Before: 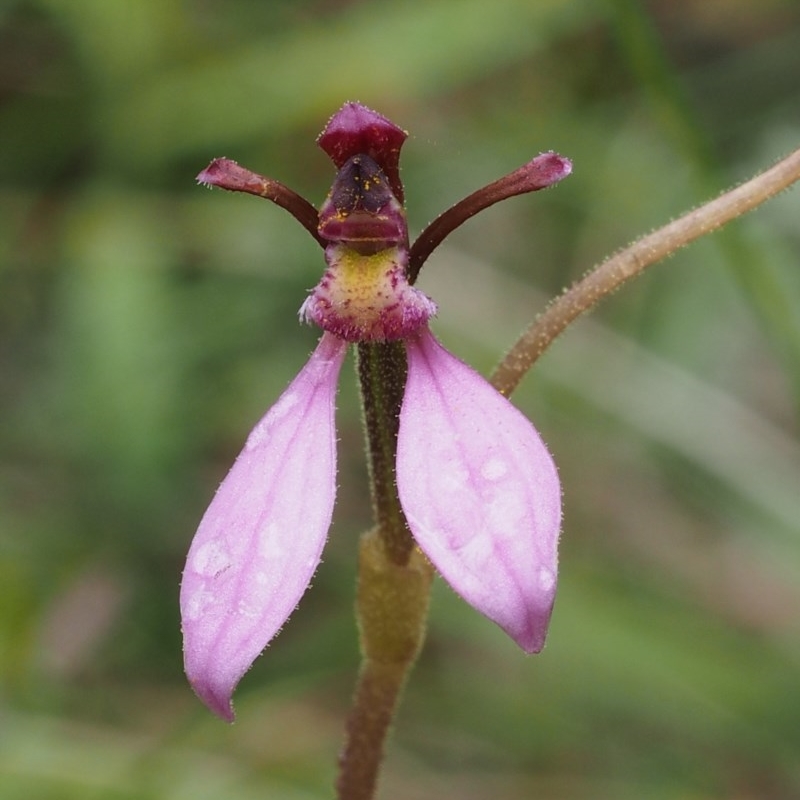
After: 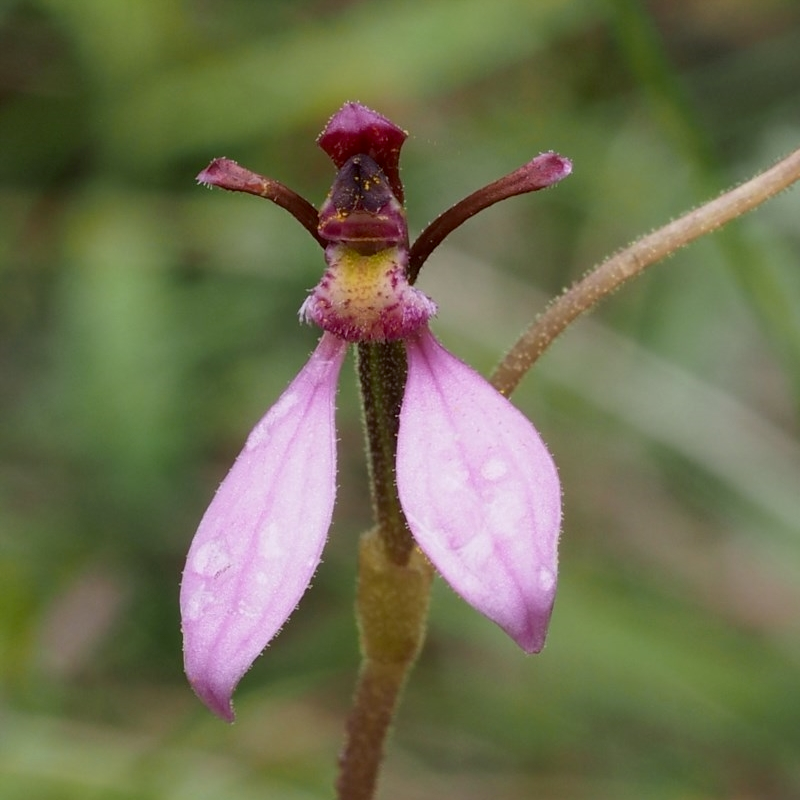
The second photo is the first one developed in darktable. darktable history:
exposure: black level correction 0.005, exposure 0.004 EV, compensate exposure bias true, compensate highlight preservation false
